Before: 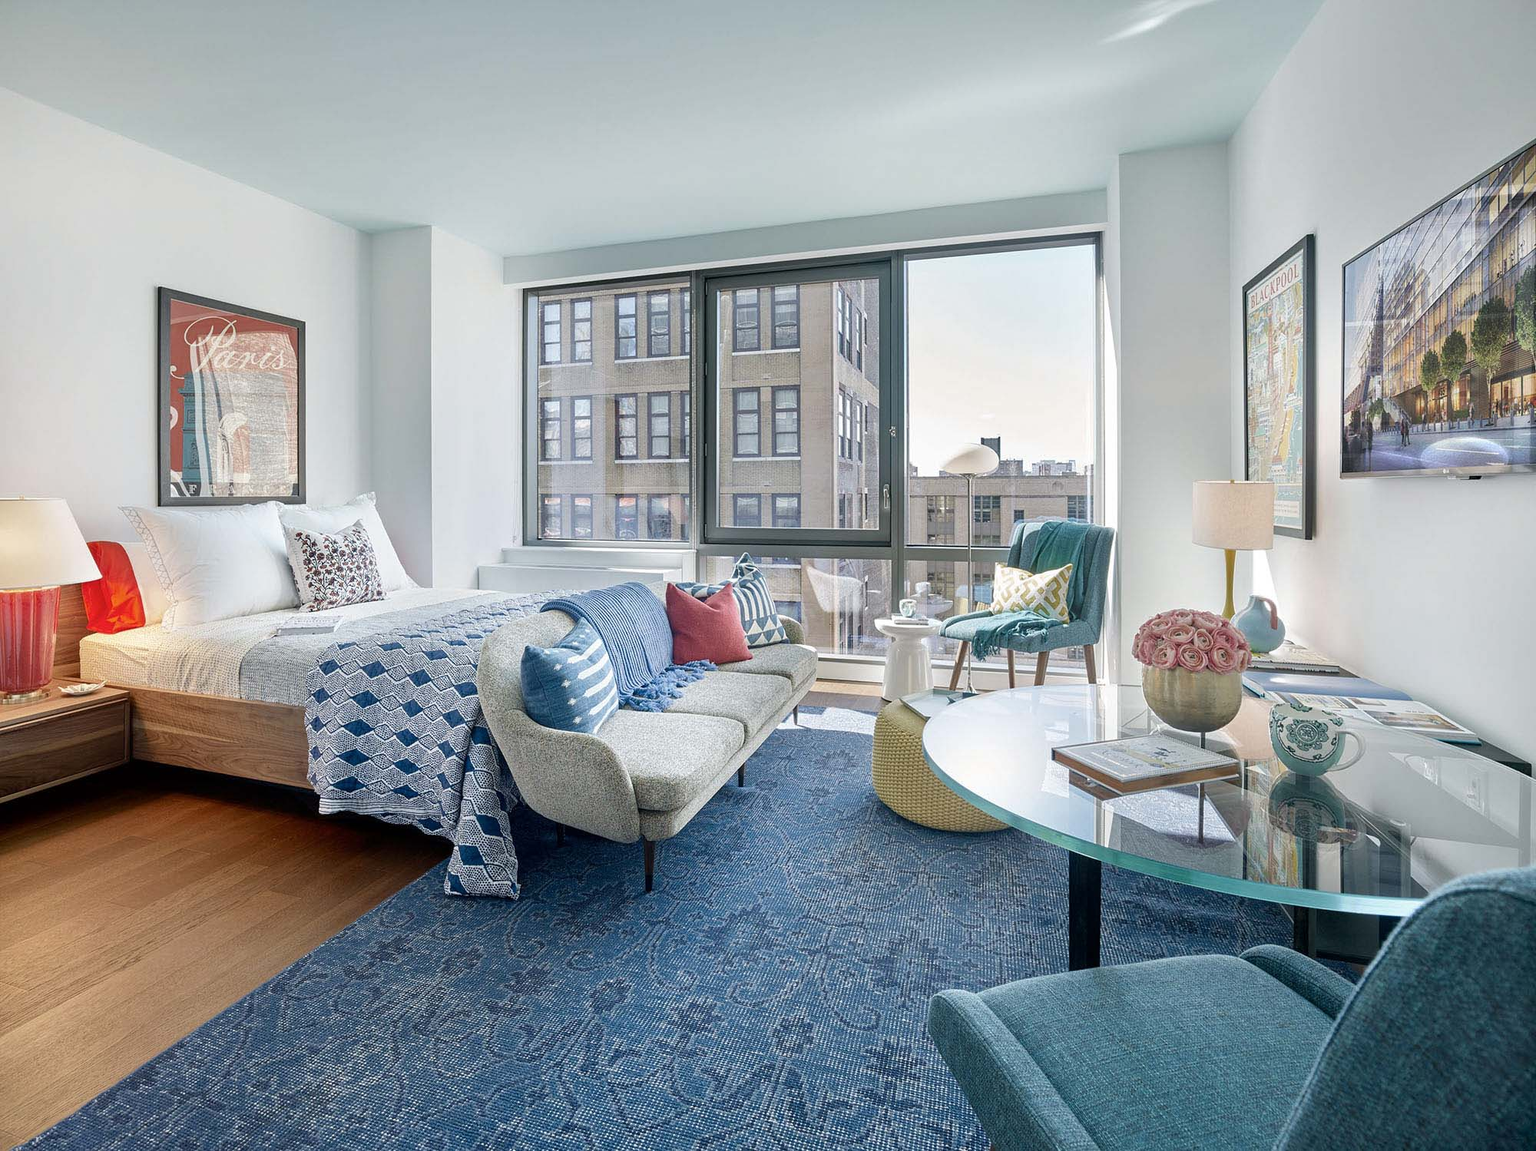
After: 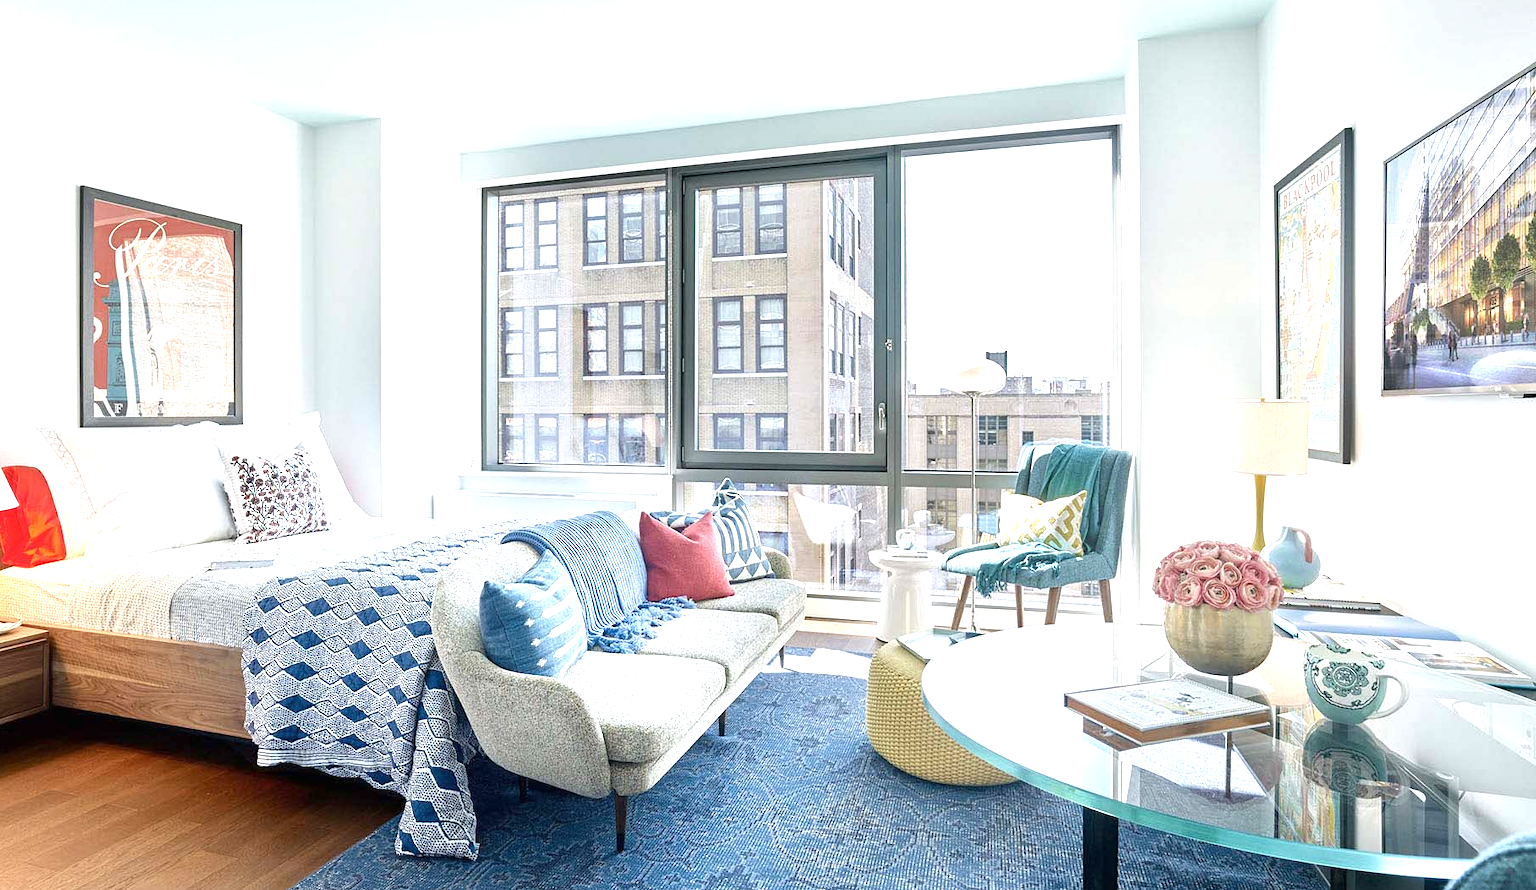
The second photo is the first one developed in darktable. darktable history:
exposure: black level correction 0, exposure 1 EV, compensate exposure bias true, compensate highlight preservation false
crop: left 5.596%, top 10.314%, right 3.534%, bottom 19.395%
